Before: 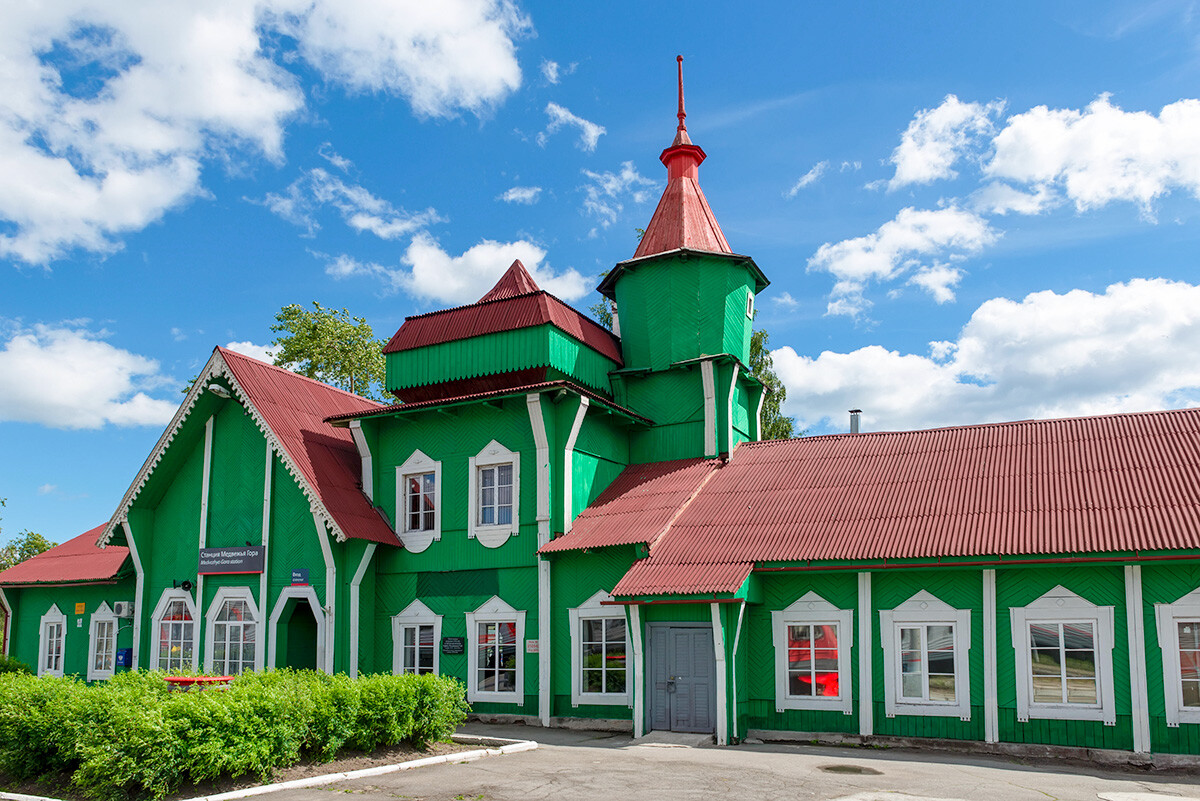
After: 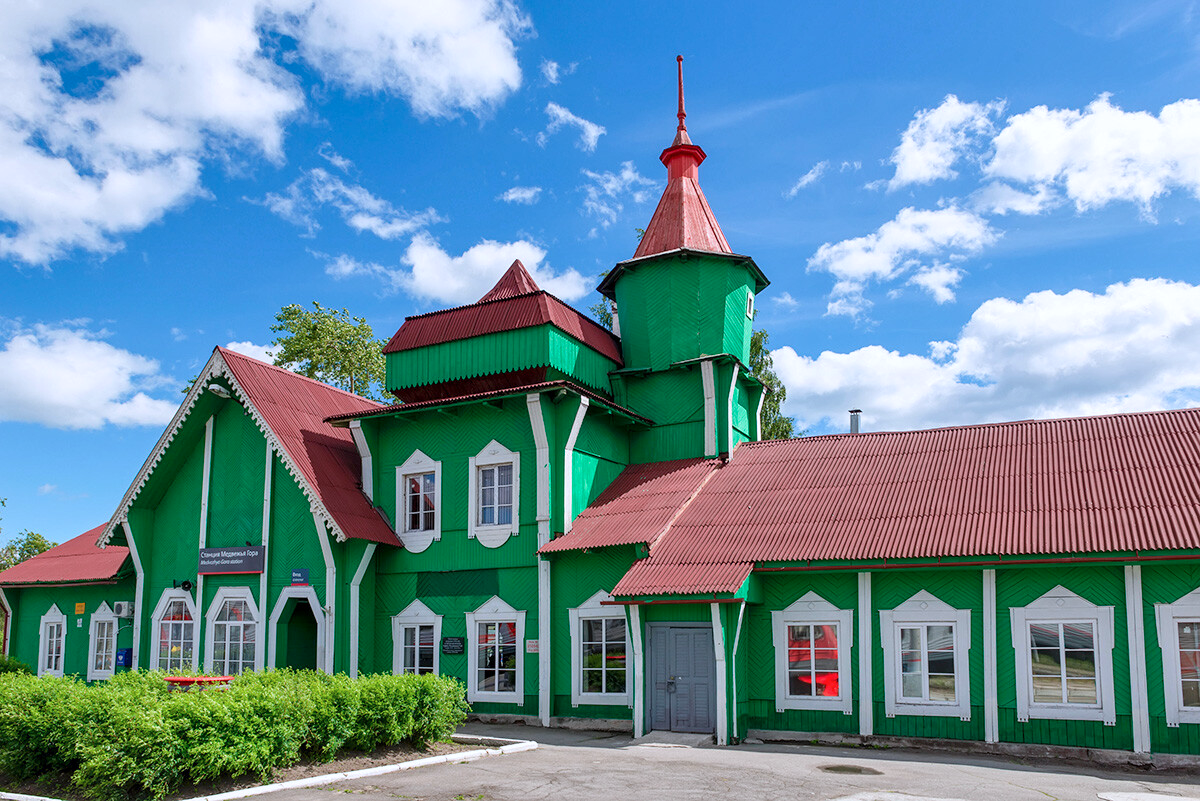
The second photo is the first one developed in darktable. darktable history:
local contrast: mode bilateral grid, contrast 16, coarseness 36, detail 105%, midtone range 0.2
shadows and highlights: radius 126.26, shadows 30.41, highlights -30.77, low approximation 0.01, soften with gaussian
color calibration: illuminant as shot in camera, x 0.358, y 0.373, temperature 4628.91 K
